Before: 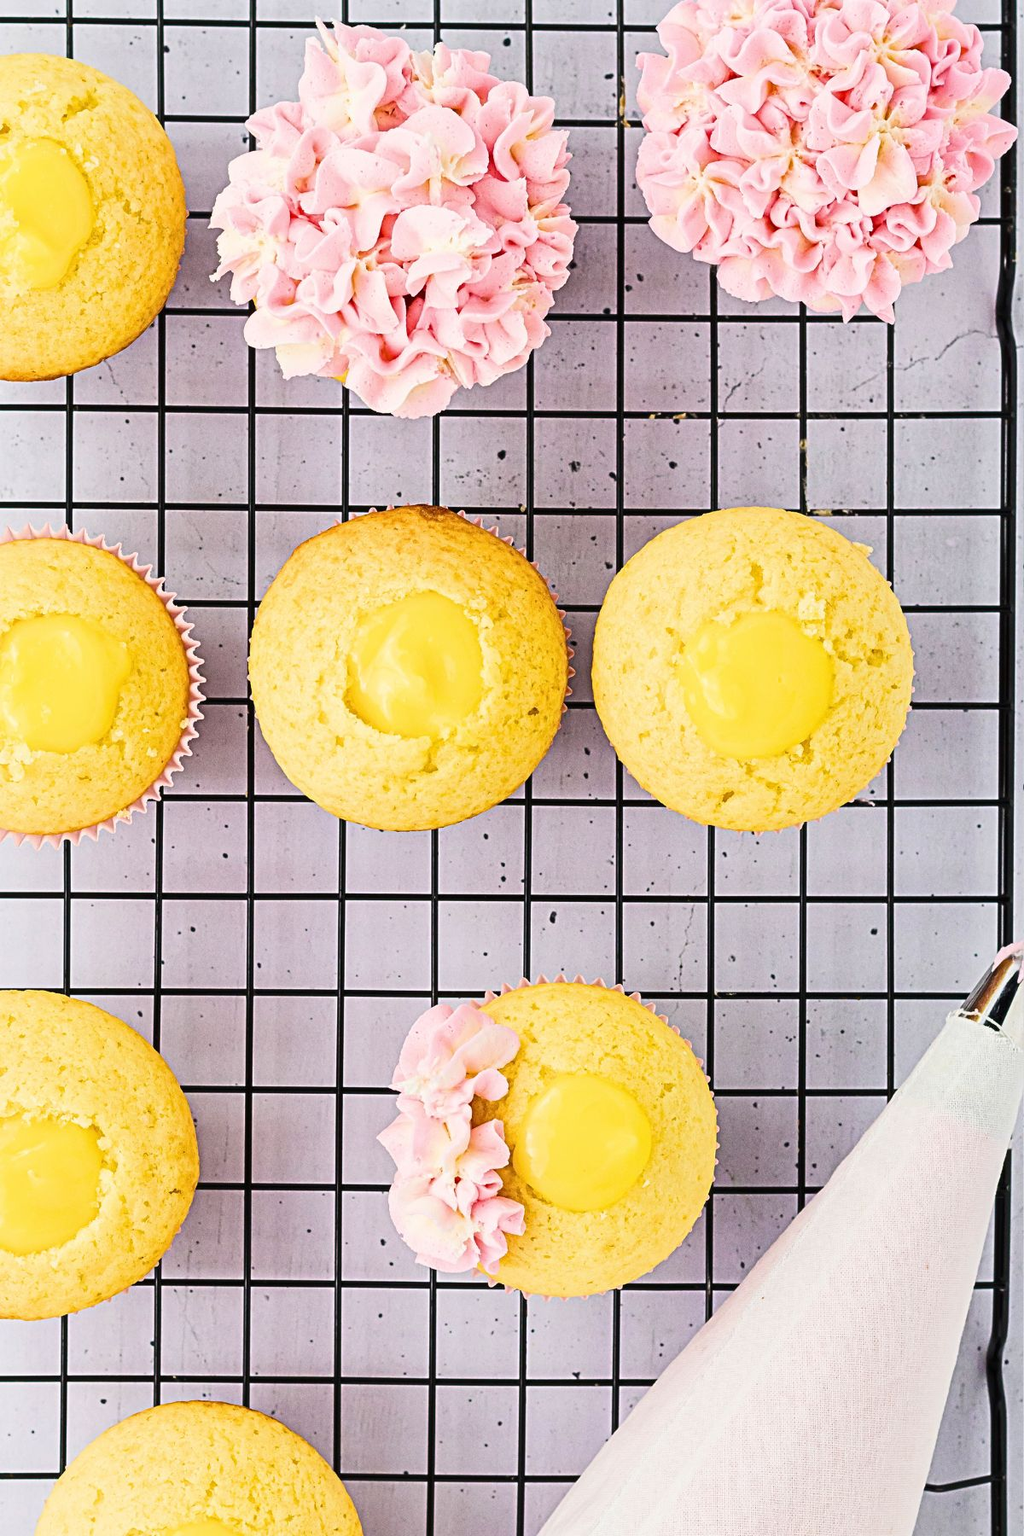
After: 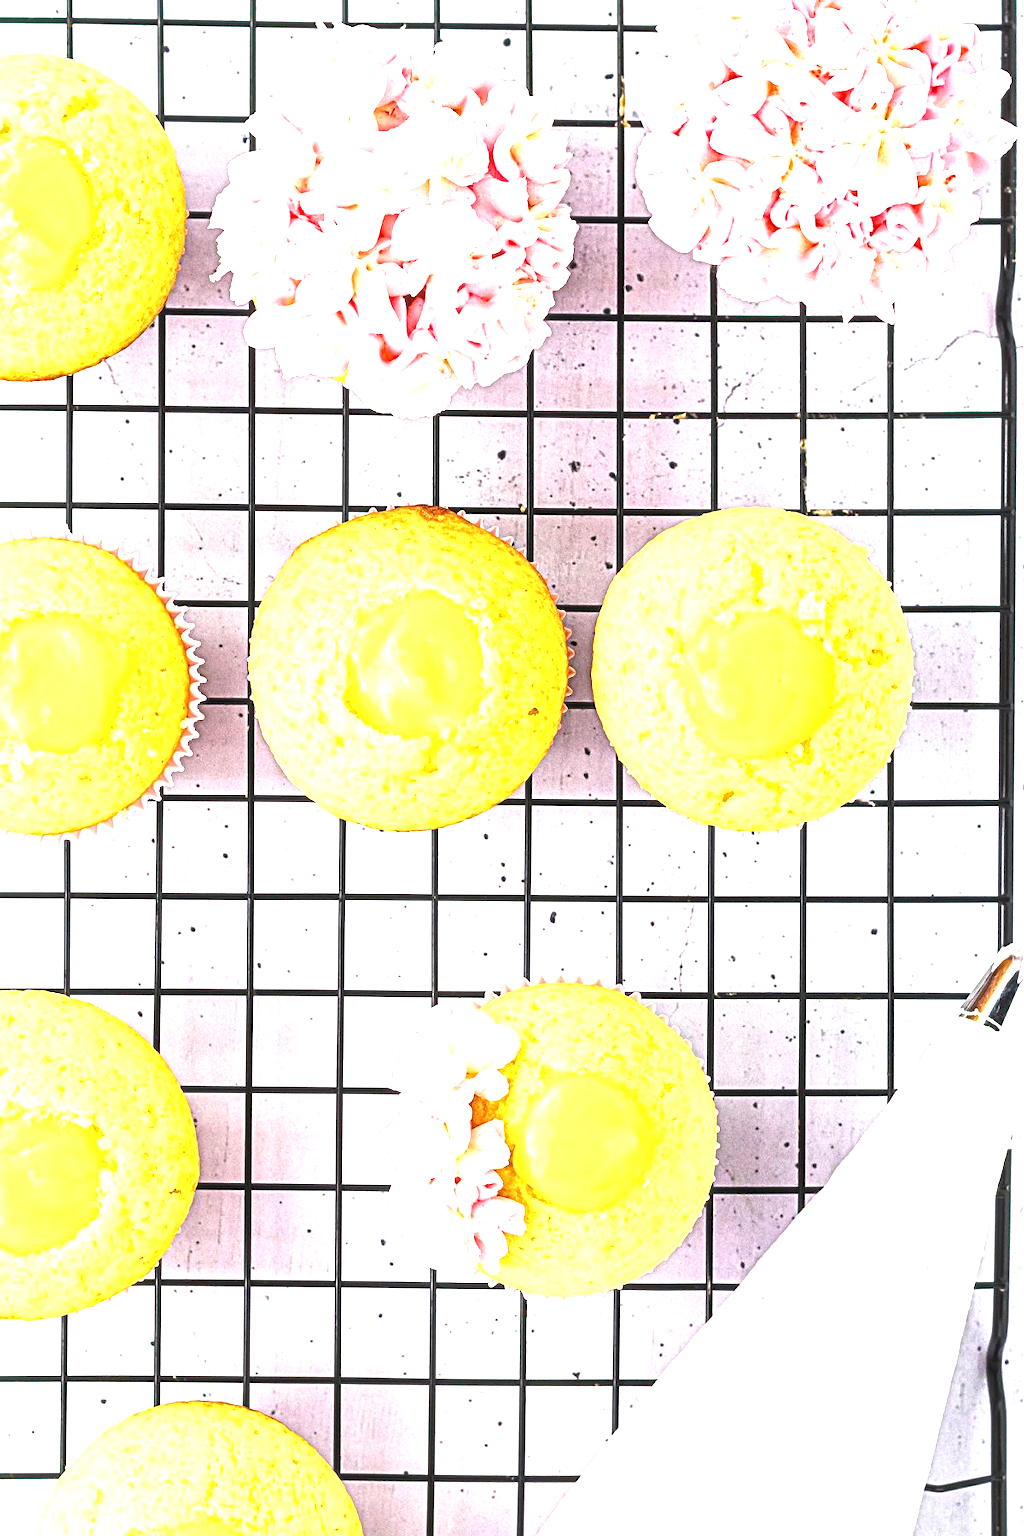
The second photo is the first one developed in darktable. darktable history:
local contrast: on, module defaults
exposure: exposure 1.25 EV, compensate exposure bias true, compensate highlight preservation false
